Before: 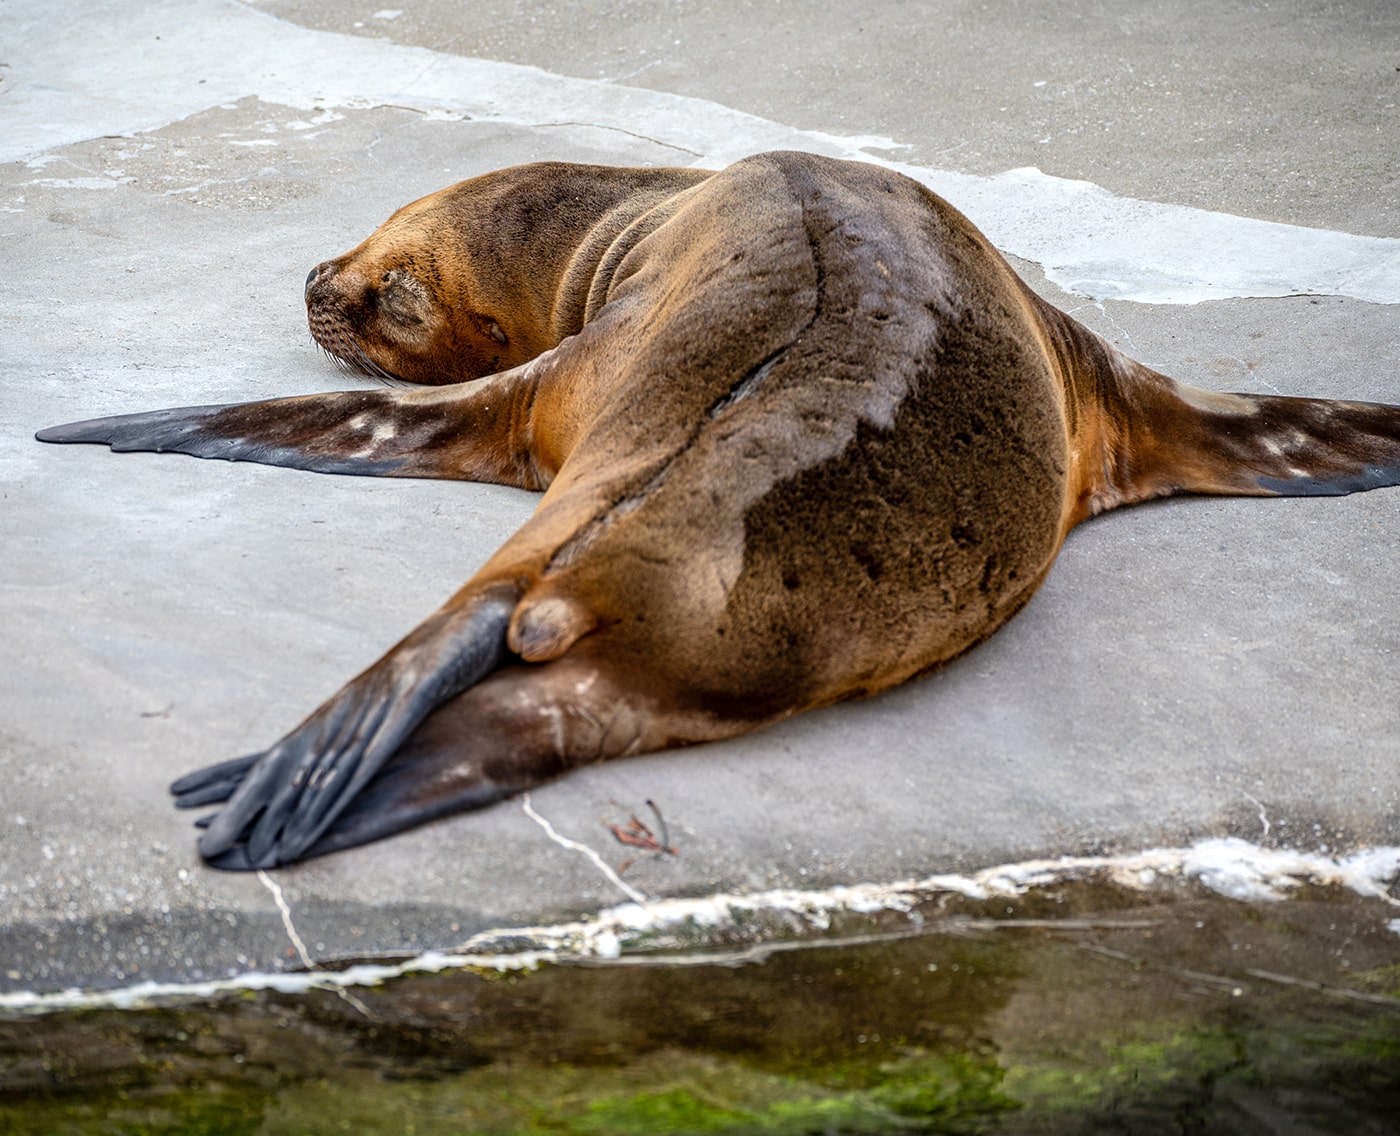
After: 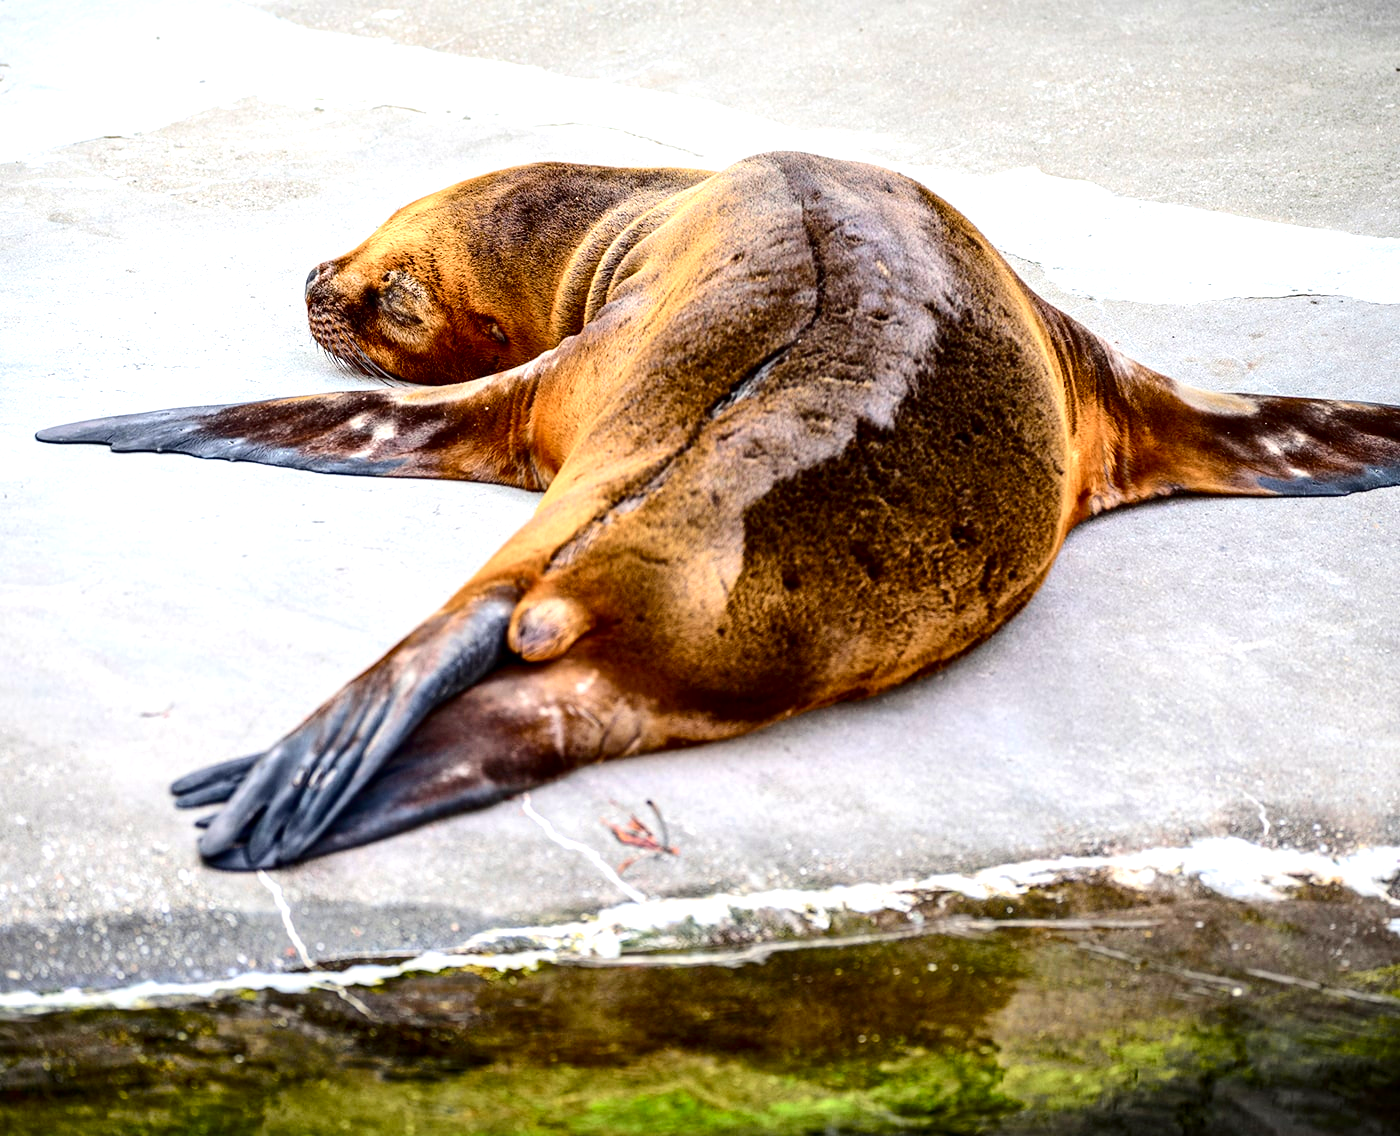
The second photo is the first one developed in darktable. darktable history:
exposure: exposure 0.742 EV, compensate highlight preservation false
tone curve: curves: ch0 [(0, 0) (0.126, 0.061) (0.338, 0.285) (0.494, 0.518) (0.703, 0.762) (1, 1)]; ch1 [(0, 0) (0.364, 0.322) (0.443, 0.441) (0.5, 0.501) (0.55, 0.578) (1, 1)]; ch2 [(0, 0) (0.44, 0.424) (0.501, 0.499) (0.557, 0.564) (0.613, 0.682) (0.707, 0.746) (1, 1)], color space Lab, independent channels, preserve colors none
local contrast: mode bilateral grid, contrast 21, coarseness 50, detail 120%, midtone range 0.2
